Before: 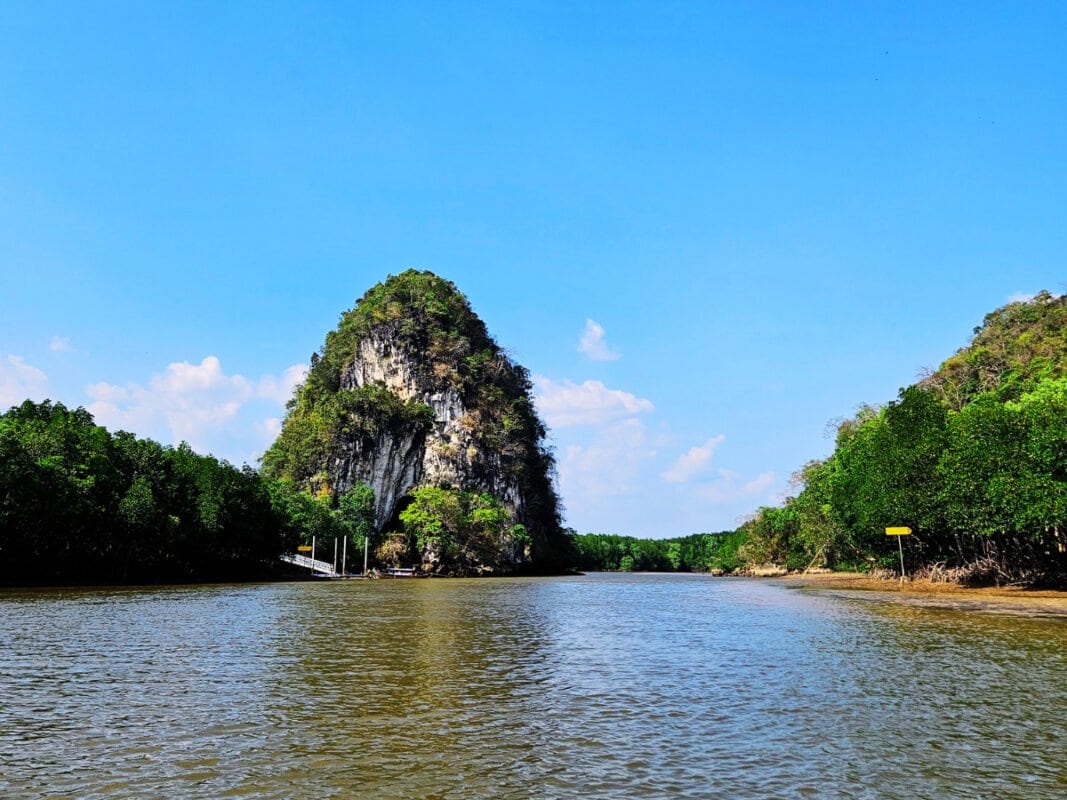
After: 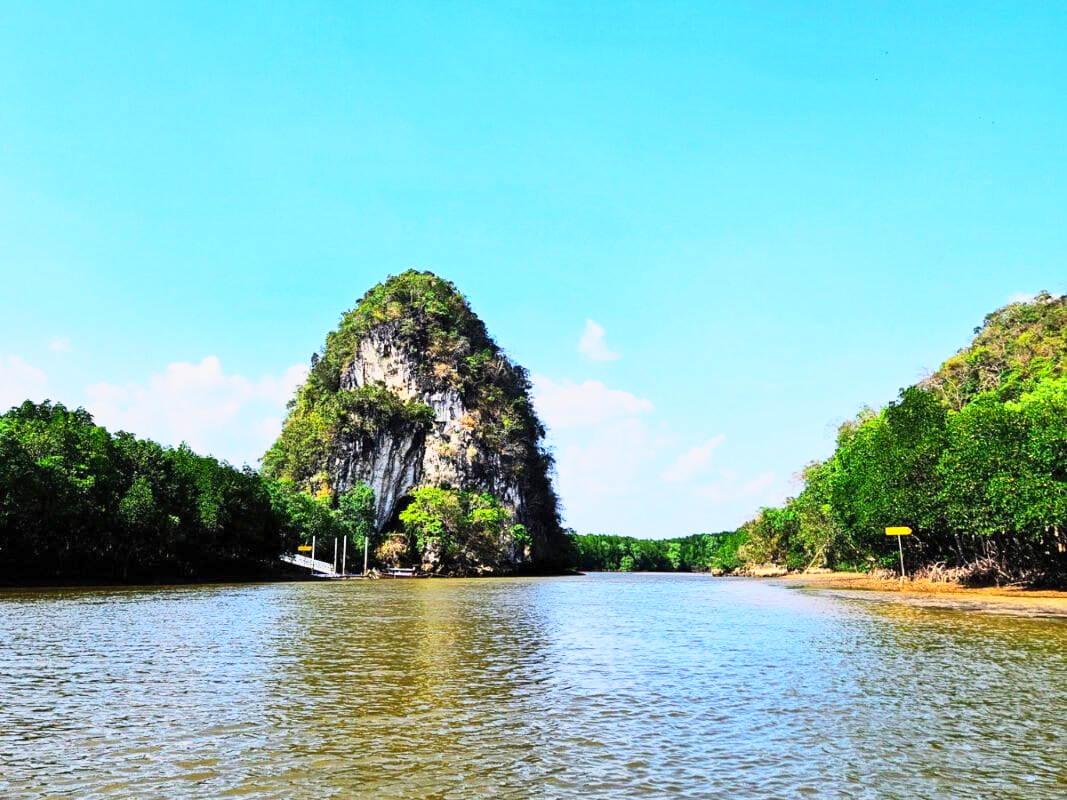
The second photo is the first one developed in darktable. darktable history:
base curve: curves: ch0 [(0, 0) (0.088, 0.125) (0.176, 0.251) (0.354, 0.501) (0.613, 0.749) (1, 0.877)], preserve colors none
contrast brightness saturation: contrast 0.2, brightness 0.16, saturation 0.22
